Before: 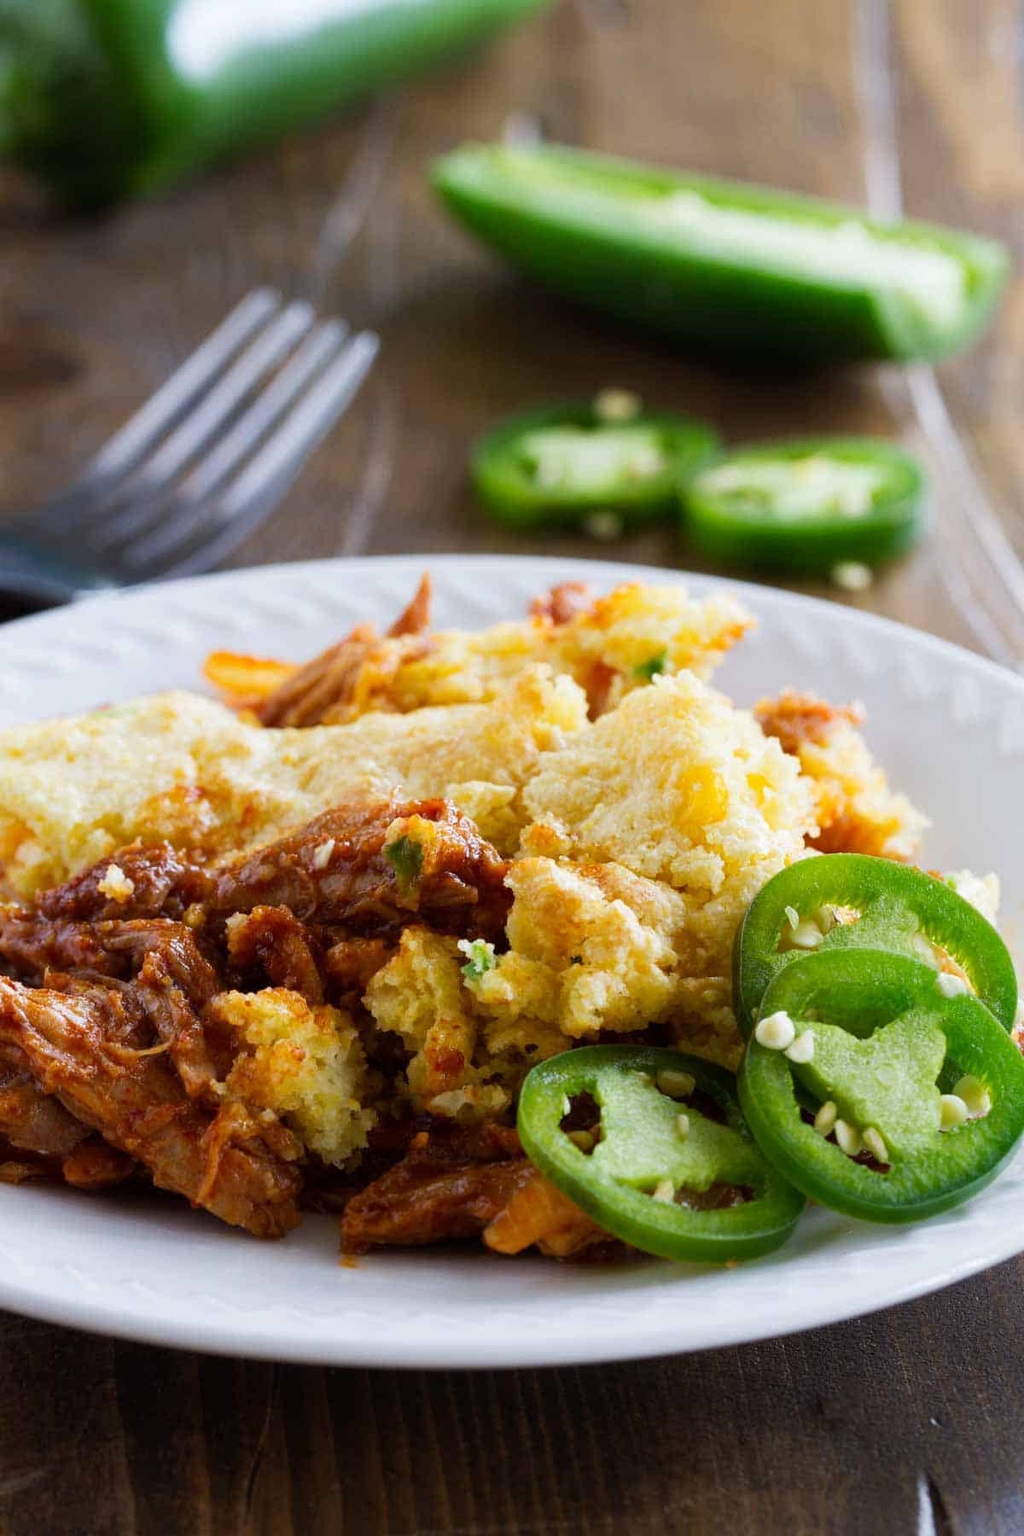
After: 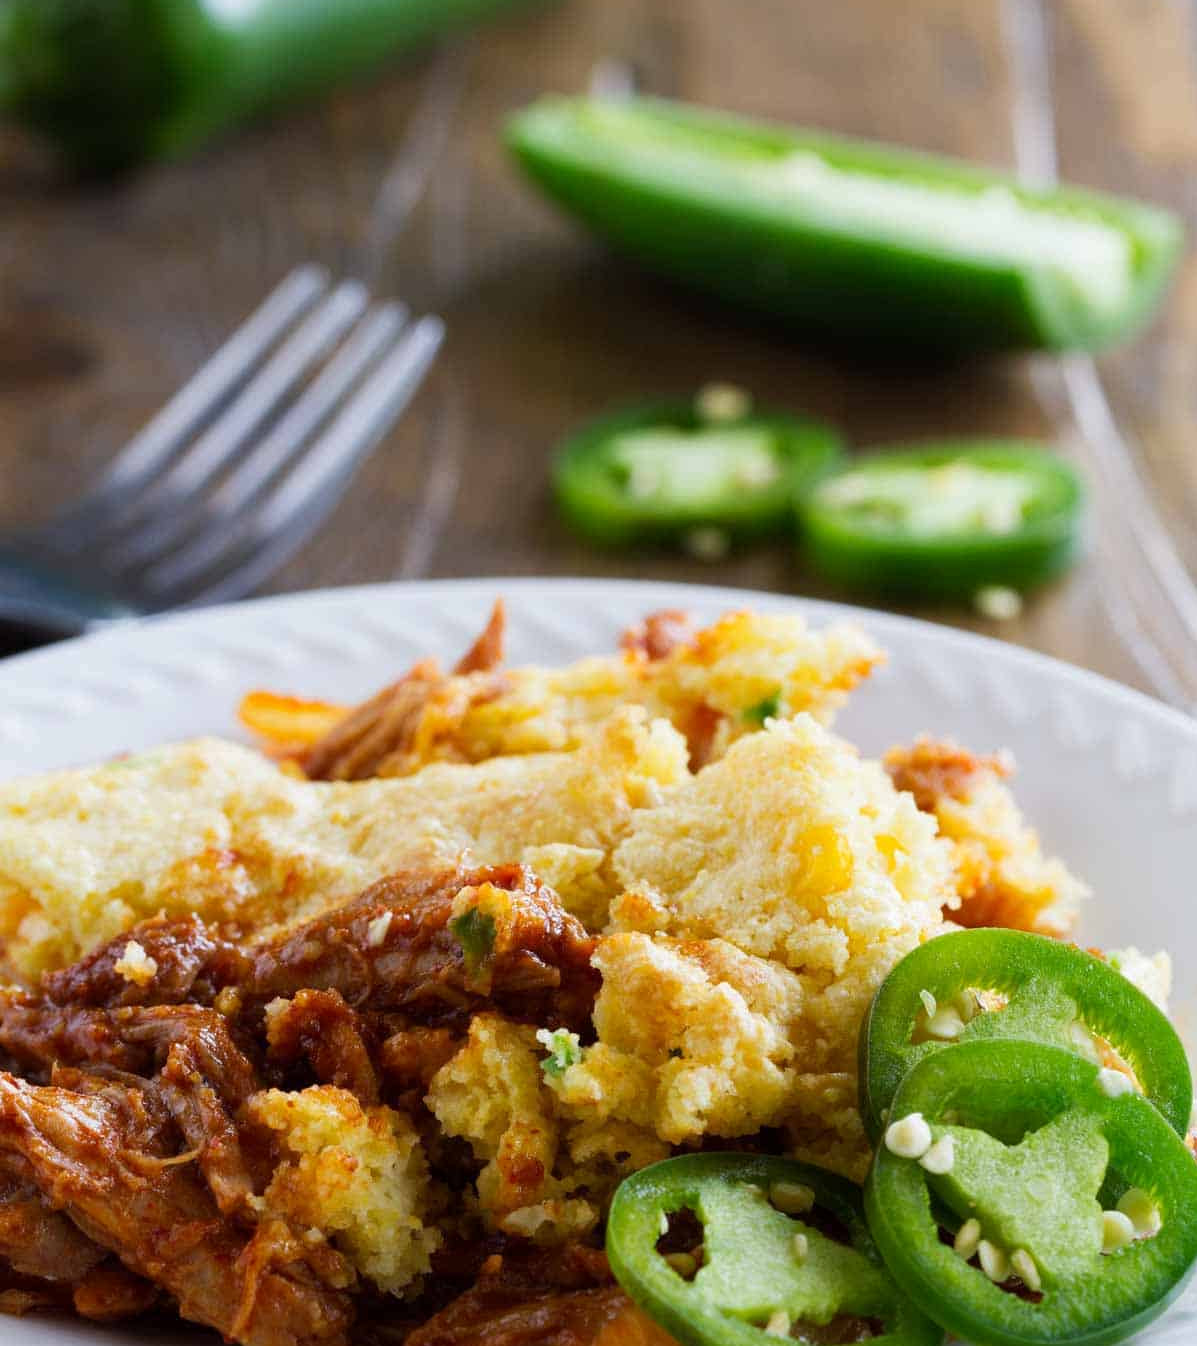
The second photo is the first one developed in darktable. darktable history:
crop: top 4.045%, bottom 21.157%
